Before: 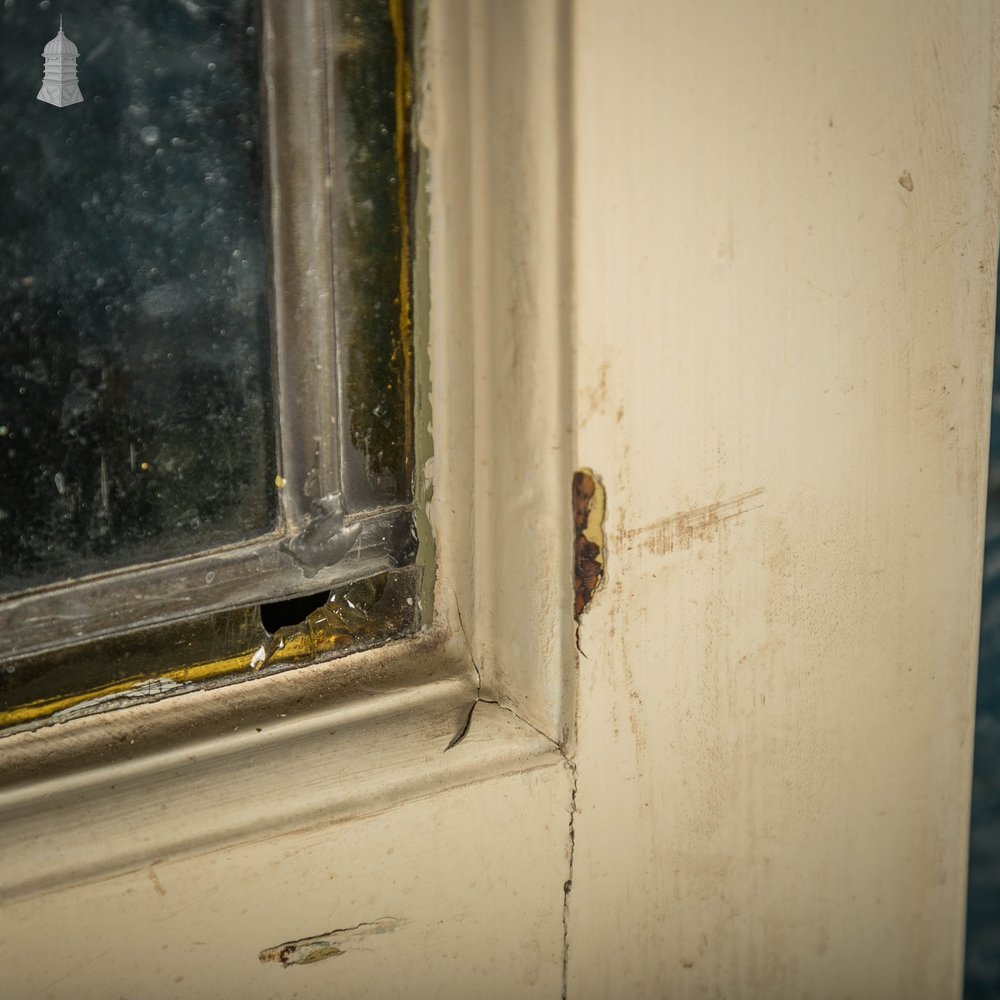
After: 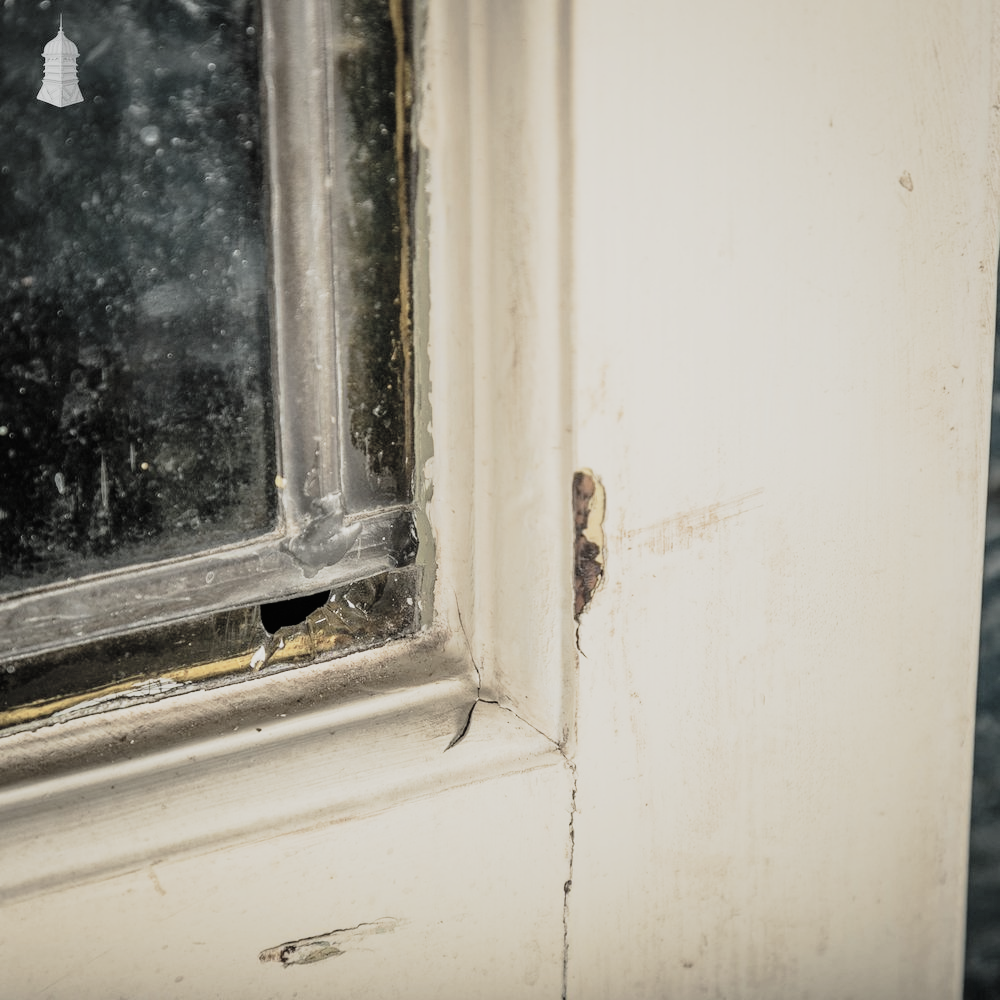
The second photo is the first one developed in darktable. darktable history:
contrast brightness saturation: brightness 0.187, saturation -0.501
color correction: highlights a* -0.214, highlights b* -0.104
filmic rgb: black relative exposure -16 EV, white relative exposure 6.92 EV, threshold 3.06 EV, hardness 4.72, enable highlight reconstruction true
tone curve: curves: ch0 [(0, 0.006) (0.037, 0.022) (0.123, 0.105) (0.19, 0.173) (0.277, 0.279) (0.474, 0.517) (0.597, 0.662) (0.687, 0.774) (0.855, 0.891) (1, 0.982)]; ch1 [(0, 0) (0.243, 0.245) (0.422, 0.415) (0.493, 0.495) (0.508, 0.503) (0.544, 0.552) (0.557, 0.582) (0.626, 0.672) (0.694, 0.732) (1, 1)]; ch2 [(0, 0) (0.249, 0.216) (0.356, 0.329) (0.424, 0.442) (0.476, 0.483) (0.498, 0.5) (0.517, 0.519) (0.532, 0.539) (0.562, 0.596) (0.614, 0.662) (0.706, 0.757) (0.808, 0.809) (0.991, 0.968)], preserve colors none
